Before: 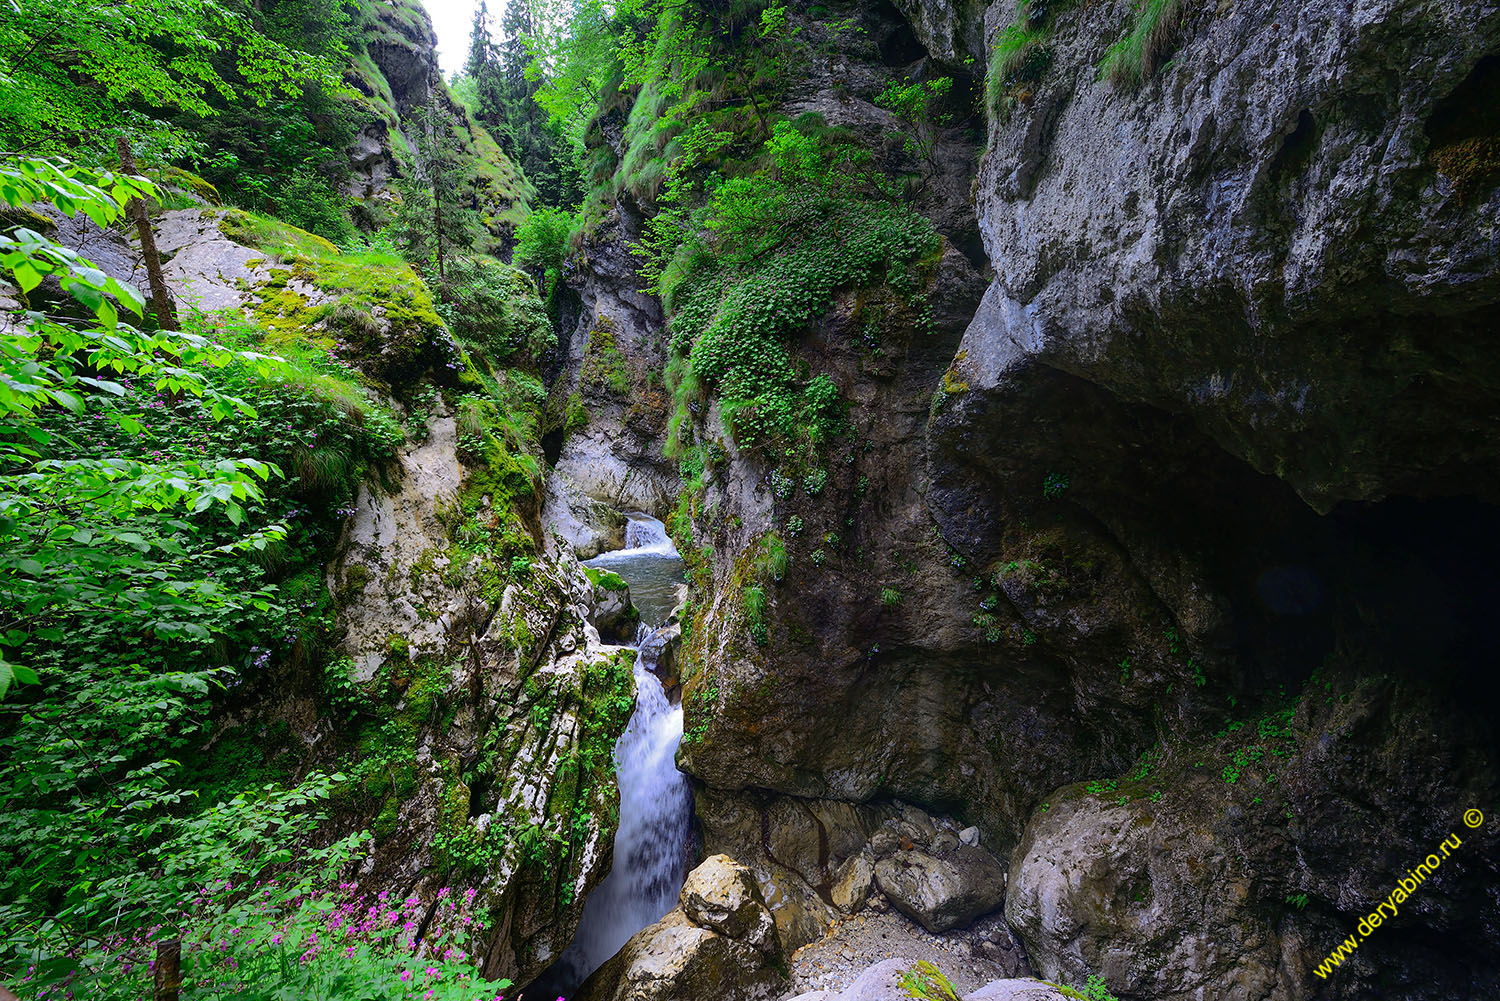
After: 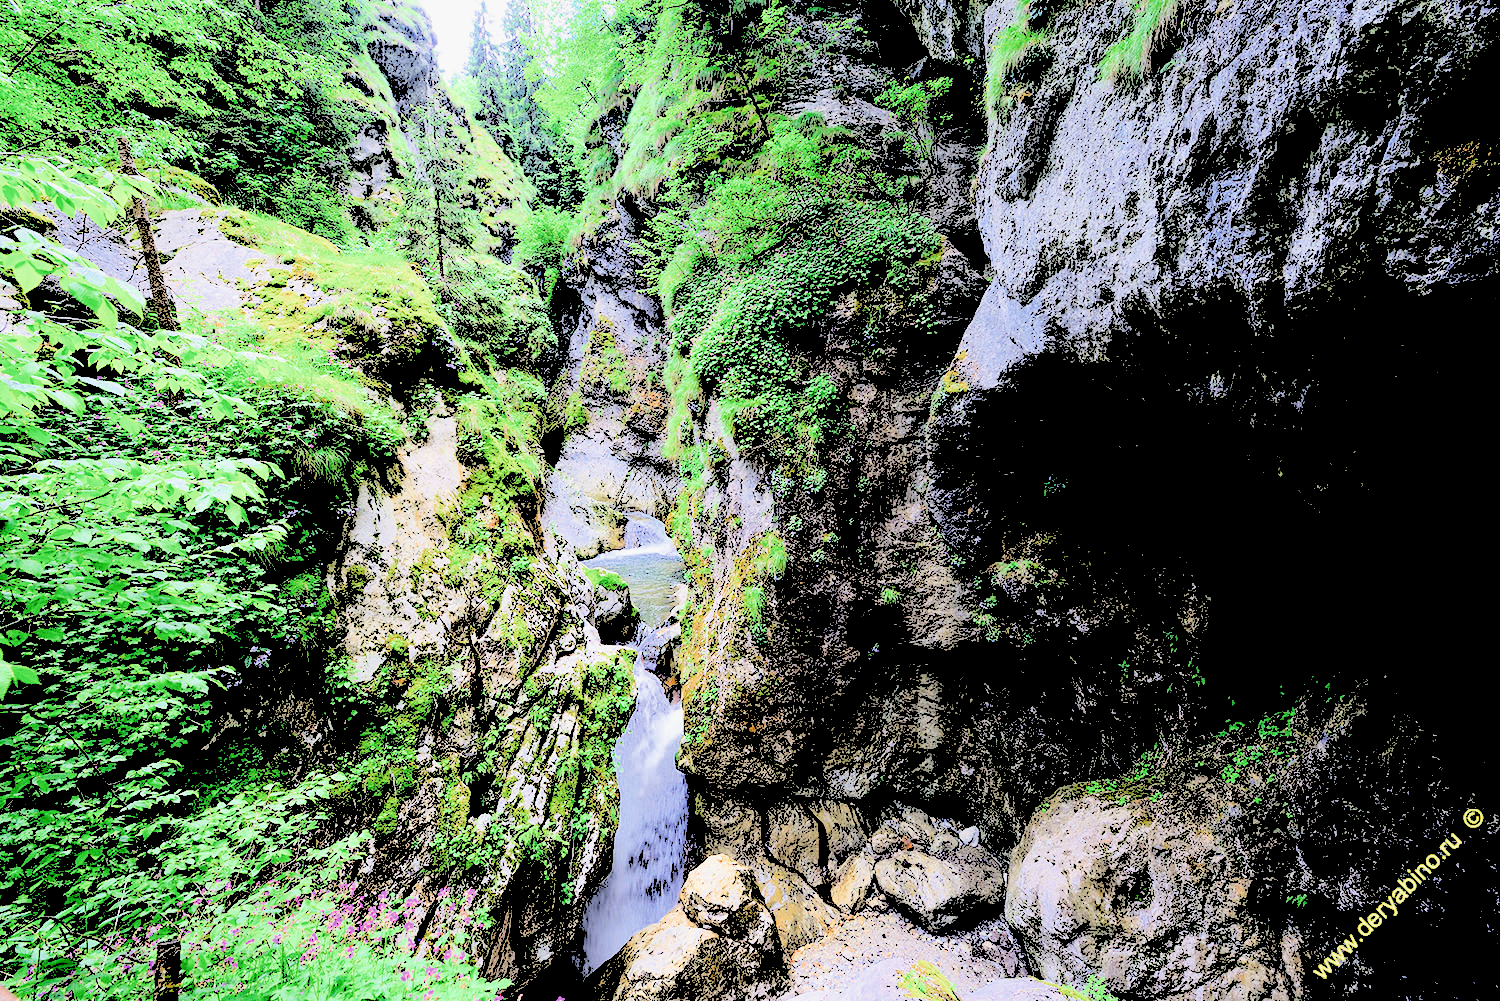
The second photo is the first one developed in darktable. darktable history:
white balance: red 1, blue 1
rgb levels: levels [[0.027, 0.429, 0.996], [0, 0.5, 1], [0, 0.5, 1]]
filmic rgb: middle gray luminance 2.5%, black relative exposure -10 EV, white relative exposure 7 EV, threshold 6 EV, dynamic range scaling 10%, target black luminance 0%, hardness 3.19, latitude 44.39%, contrast 0.682, highlights saturation mix 5%, shadows ↔ highlights balance 13.63%, add noise in highlights 0, color science v3 (2019), use custom middle-gray values true, iterations of high-quality reconstruction 0, contrast in highlights soft, enable highlight reconstruction true
